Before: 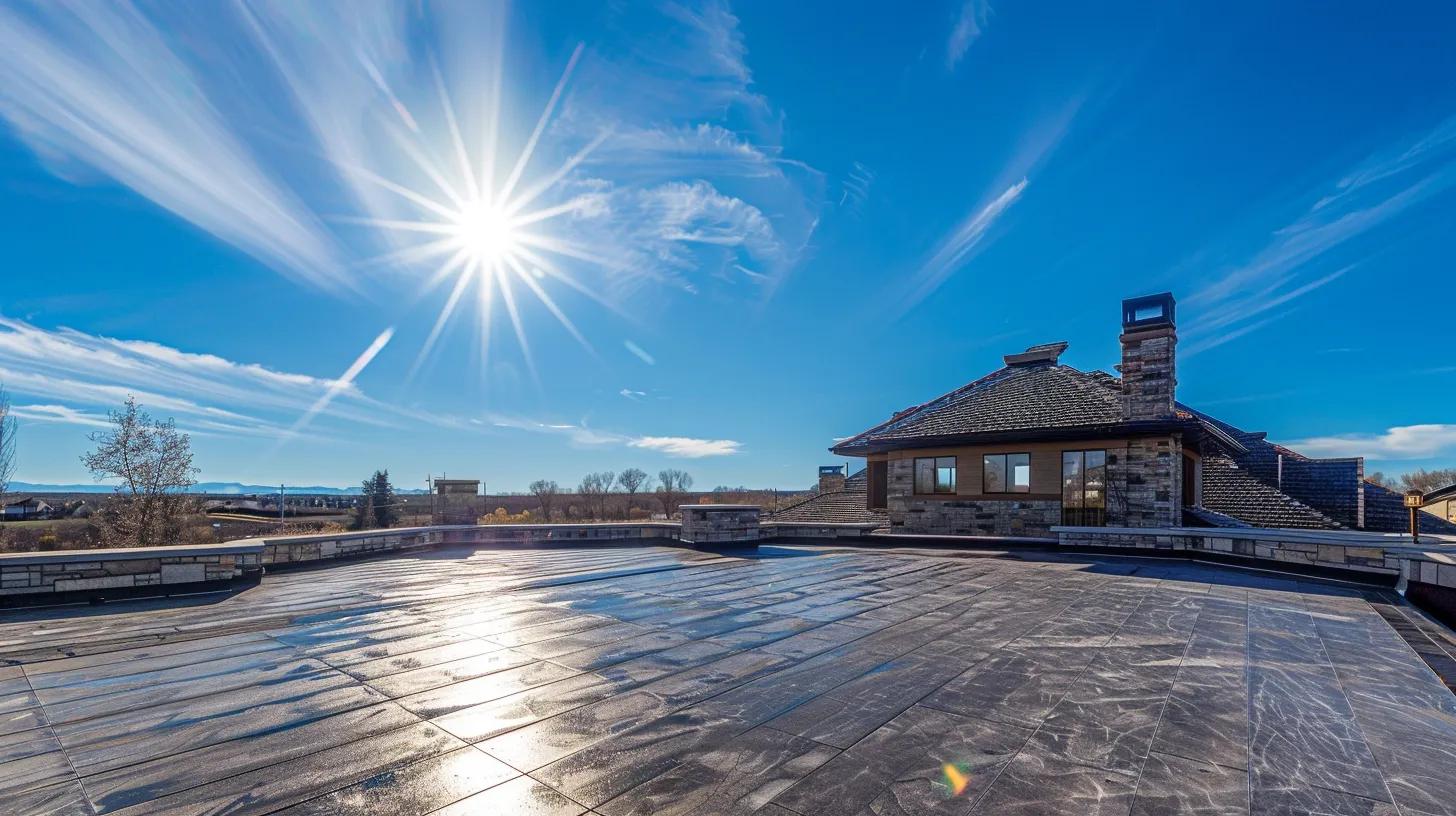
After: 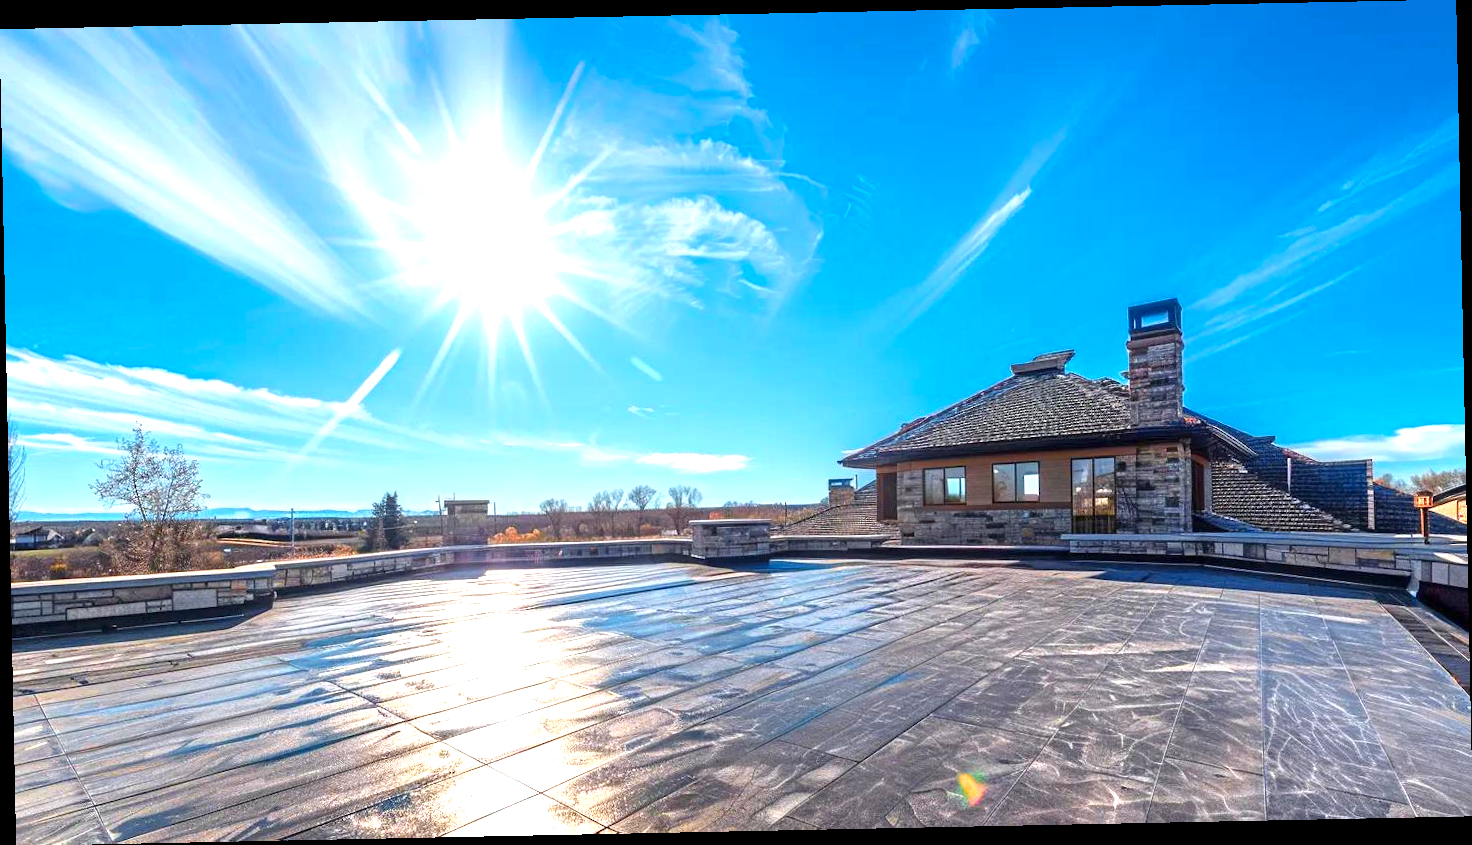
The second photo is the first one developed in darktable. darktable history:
color zones: curves: ch1 [(0.24, 0.629) (0.75, 0.5)]; ch2 [(0.255, 0.454) (0.745, 0.491)], mix 102.12%
exposure: exposure 1.089 EV, compensate highlight preservation false
rotate and perspective: rotation -1.17°, automatic cropping off
